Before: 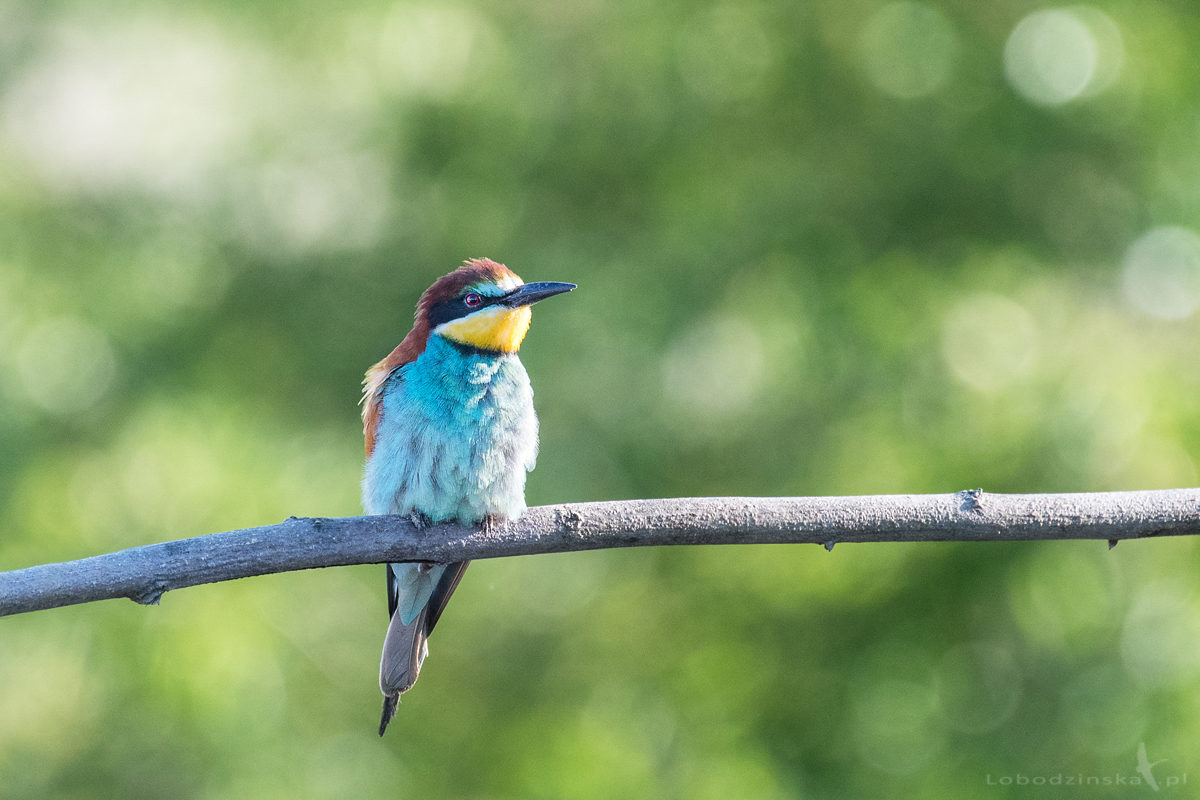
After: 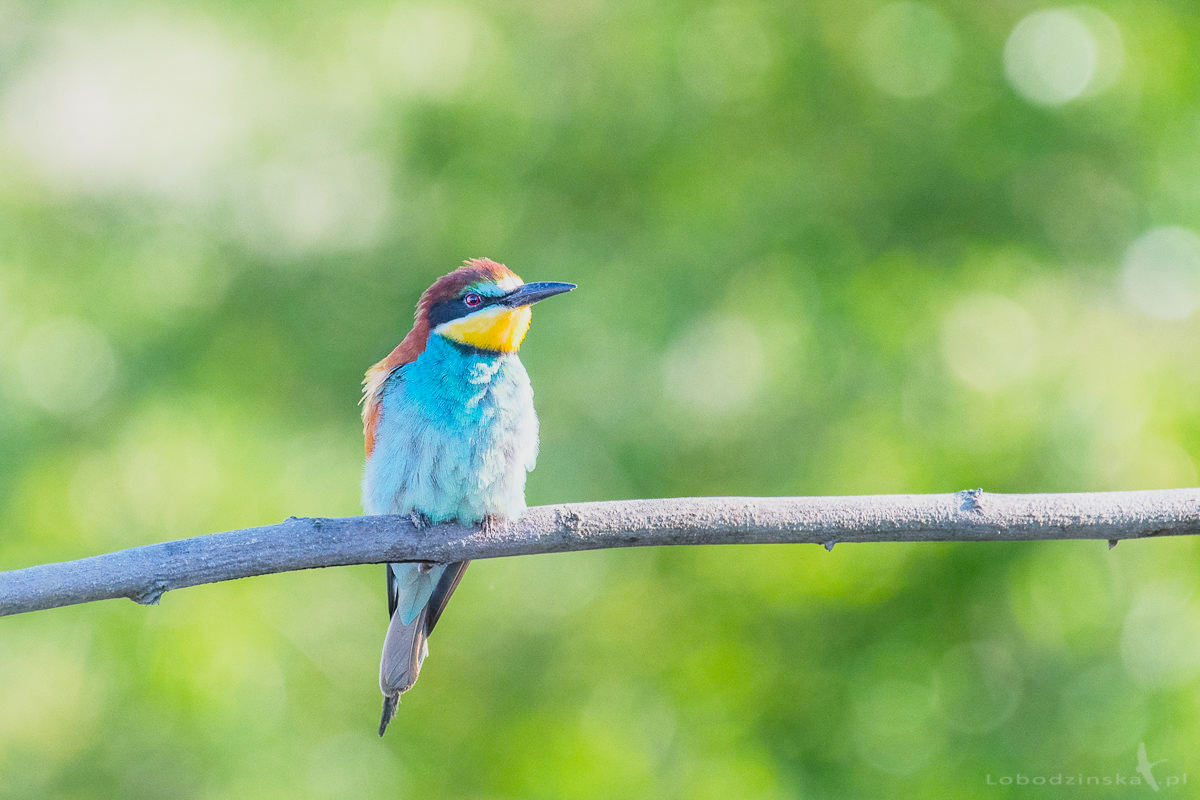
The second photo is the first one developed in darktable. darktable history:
color balance rgb: perceptual saturation grading › global saturation 25.23%, perceptual brilliance grading › global brilliance 2.741%, perceptual brilliance grading › highlights -2.238%, perceptual brilliance grading › shadows 3.773%
contrast equalizer: octaves 7, y [[0.513, 0.565, 0.608, 0.562, 0.512, 0.5], [0.5 ×6], [0.5, 0.5, 0.5, 0.528, 0.598, 0.658], [0 ×6], [0 ×6]], mix -0.367
filmic rgb: black relative exposure -7.65 EV, white relative exposure 4.56 EV, threshold -0.286 EV, transition 3.19 EV, structure ↔ texture 99.77%, hardness 3.61, contrast in shadows safe, enable highlight reconstruction true
exposure: exposure 0.77 EV, compensate highlight preservation false
